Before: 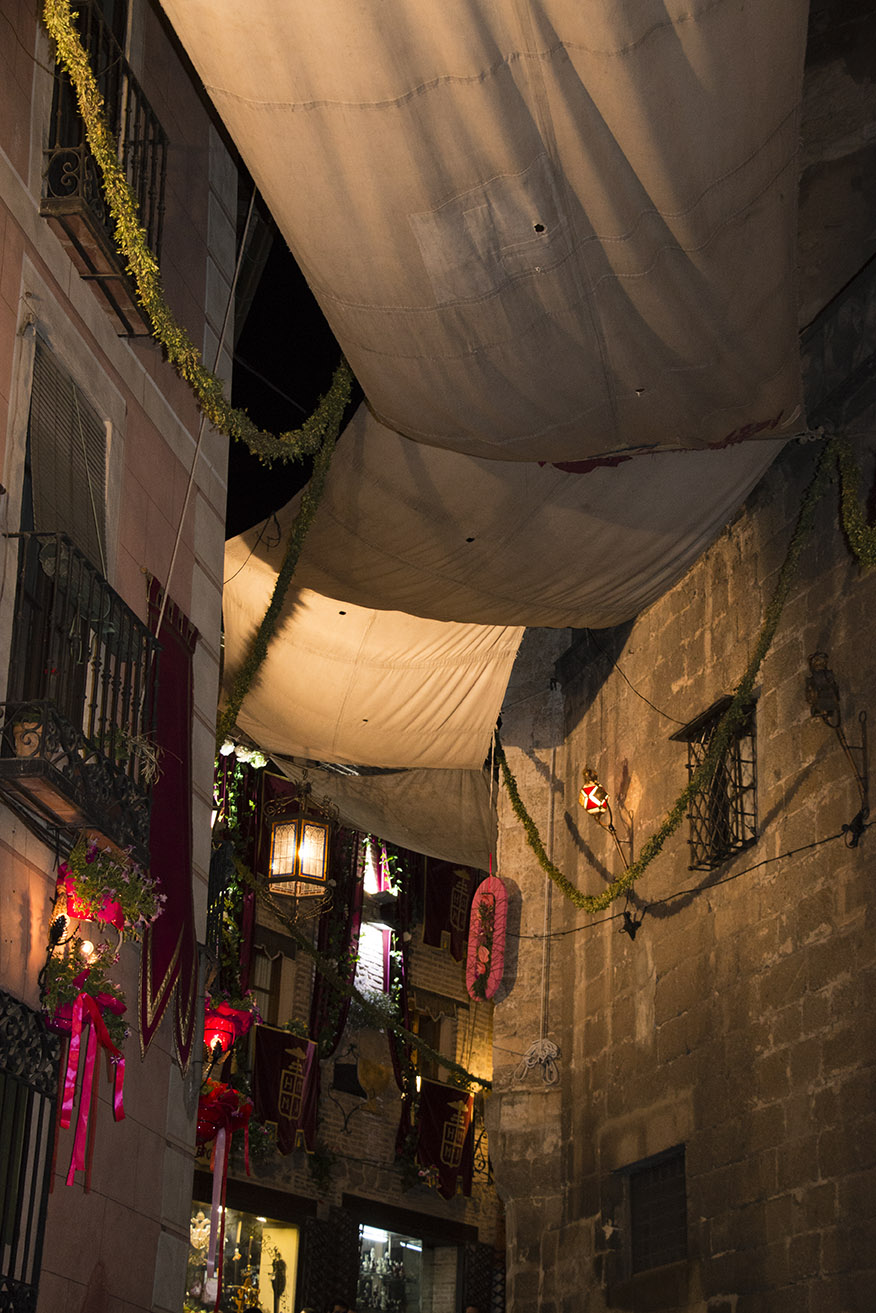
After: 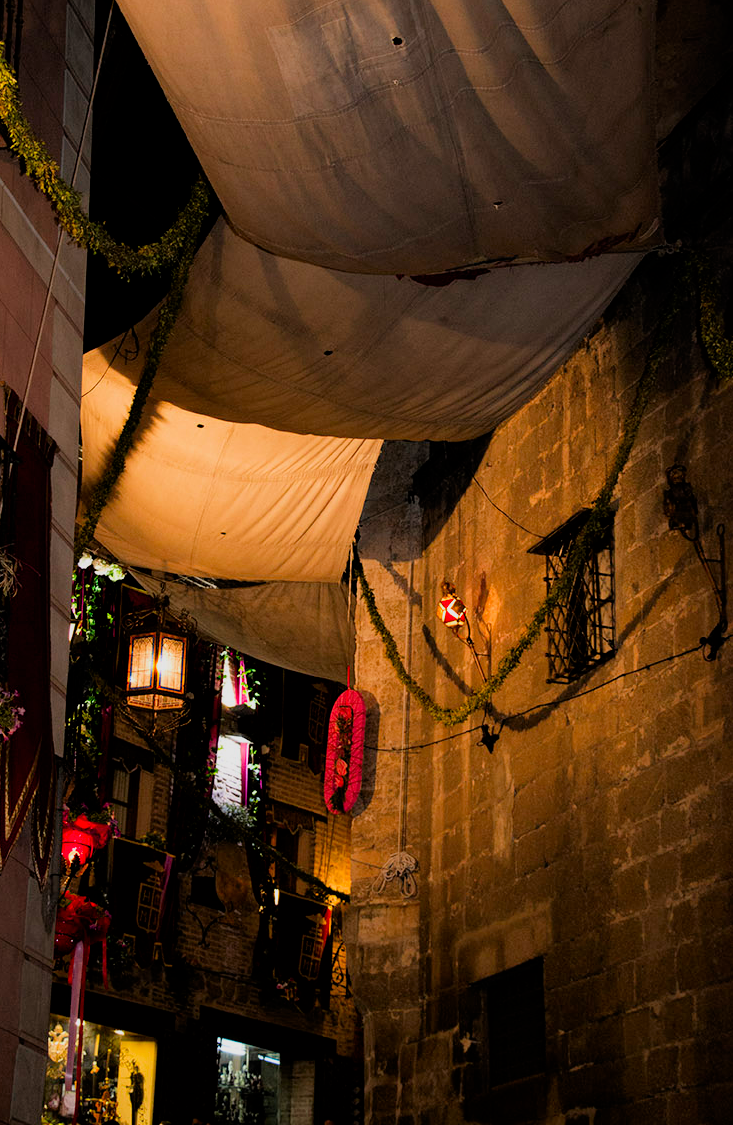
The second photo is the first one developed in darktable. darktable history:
contrast brightness saturation: brightness -0.02, saturation 0.35
filmic rgb: black relative exposure -5.83 EV, white relative exposure 3.4 EV, hardness 3.68
crop: left 16.315%, top 14.246%
